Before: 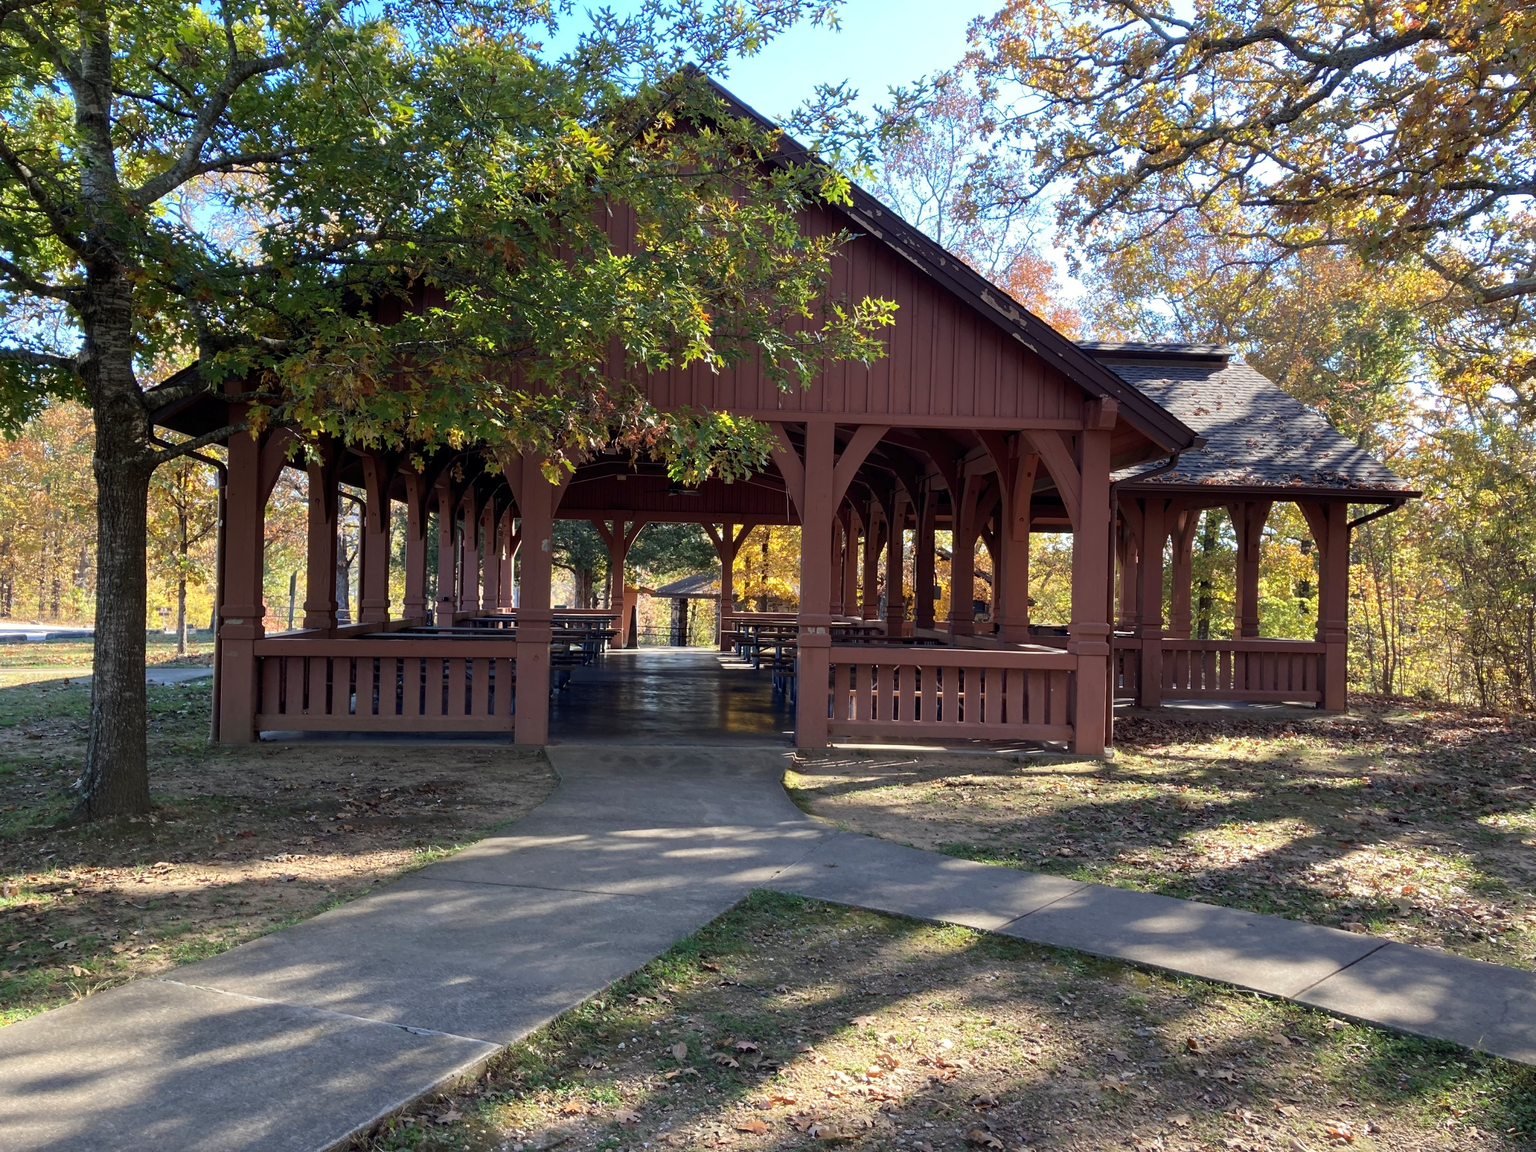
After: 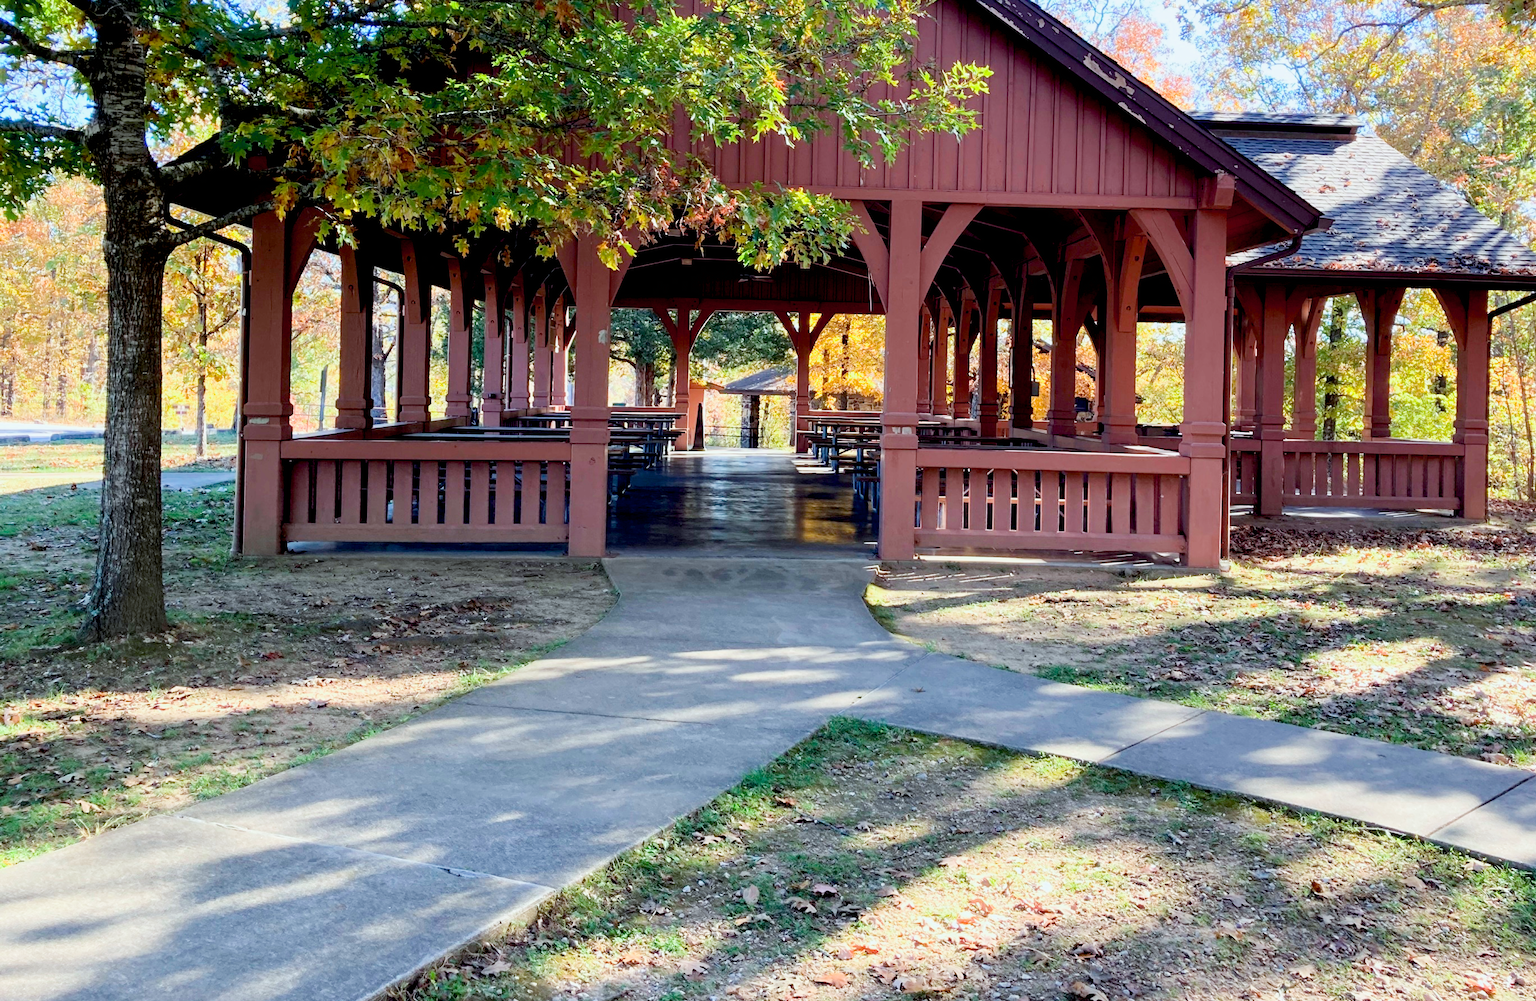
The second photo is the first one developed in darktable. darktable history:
filmic rgb: black relative exposure -16 EV, white relative exposure 4.97 EV, hardness 6.25
color calibration: illuminant Planckian (black body), adaptation linear Bradford (ICC v4), x 0.364, y 0.367, temperature 4417.56 K, saturation algorithm version 1 (2020)
exposure: black level correction 0.009, exposure 1.425 EV, compensate highlight preservation false
crop: top 20.916%, right 9.437%, bottom 0.316%
